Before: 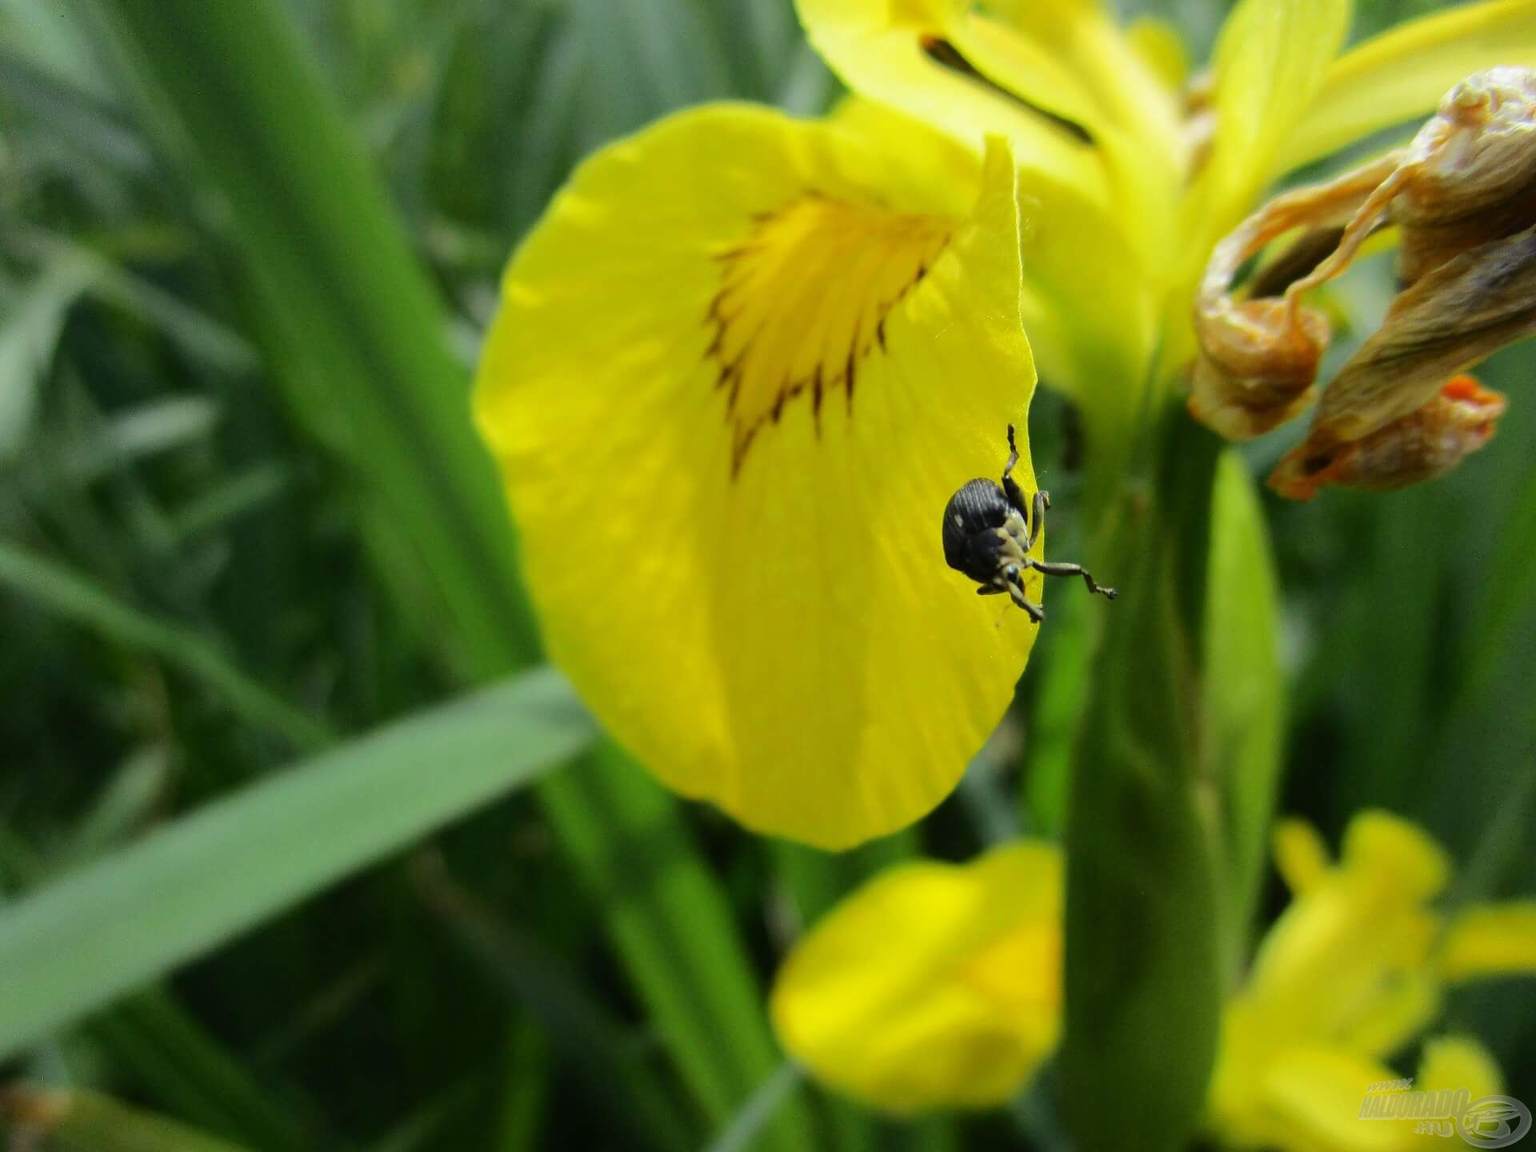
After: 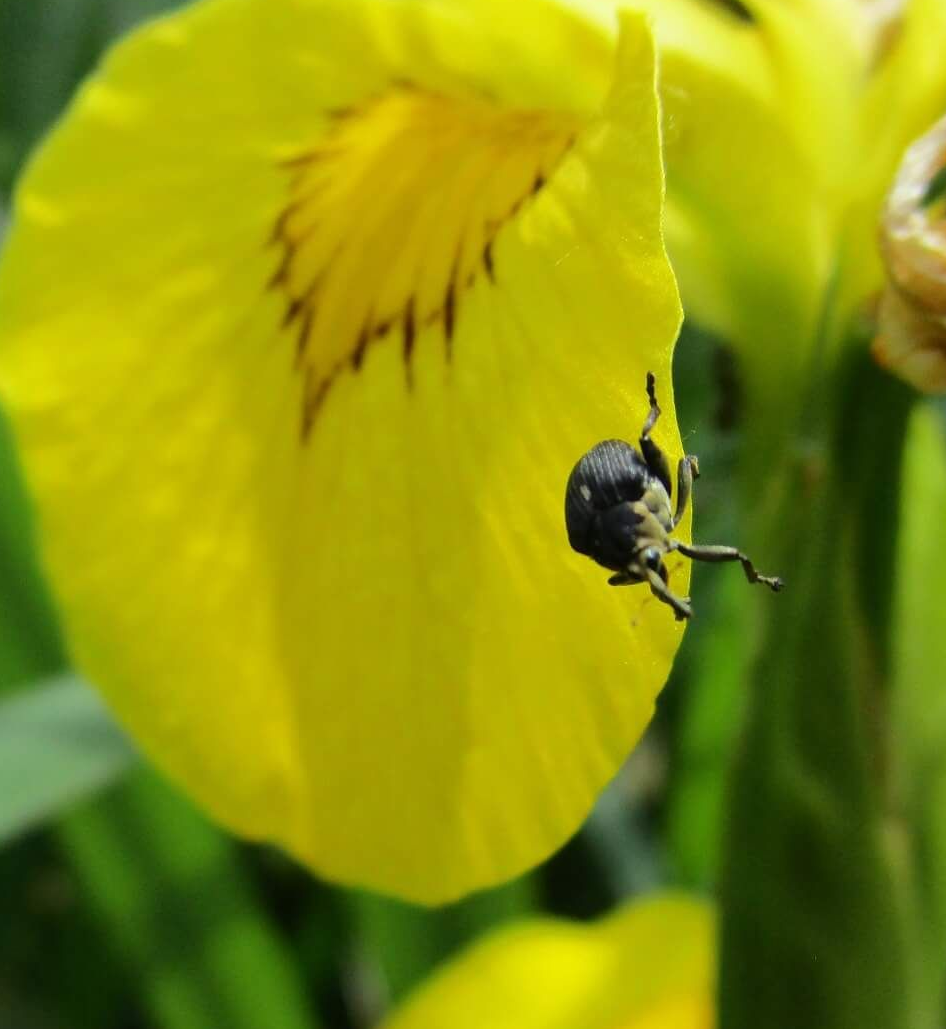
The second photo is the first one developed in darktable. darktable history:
crop: left 31.936%, top 10.985%, right 18.438%, bottom 17.4%
